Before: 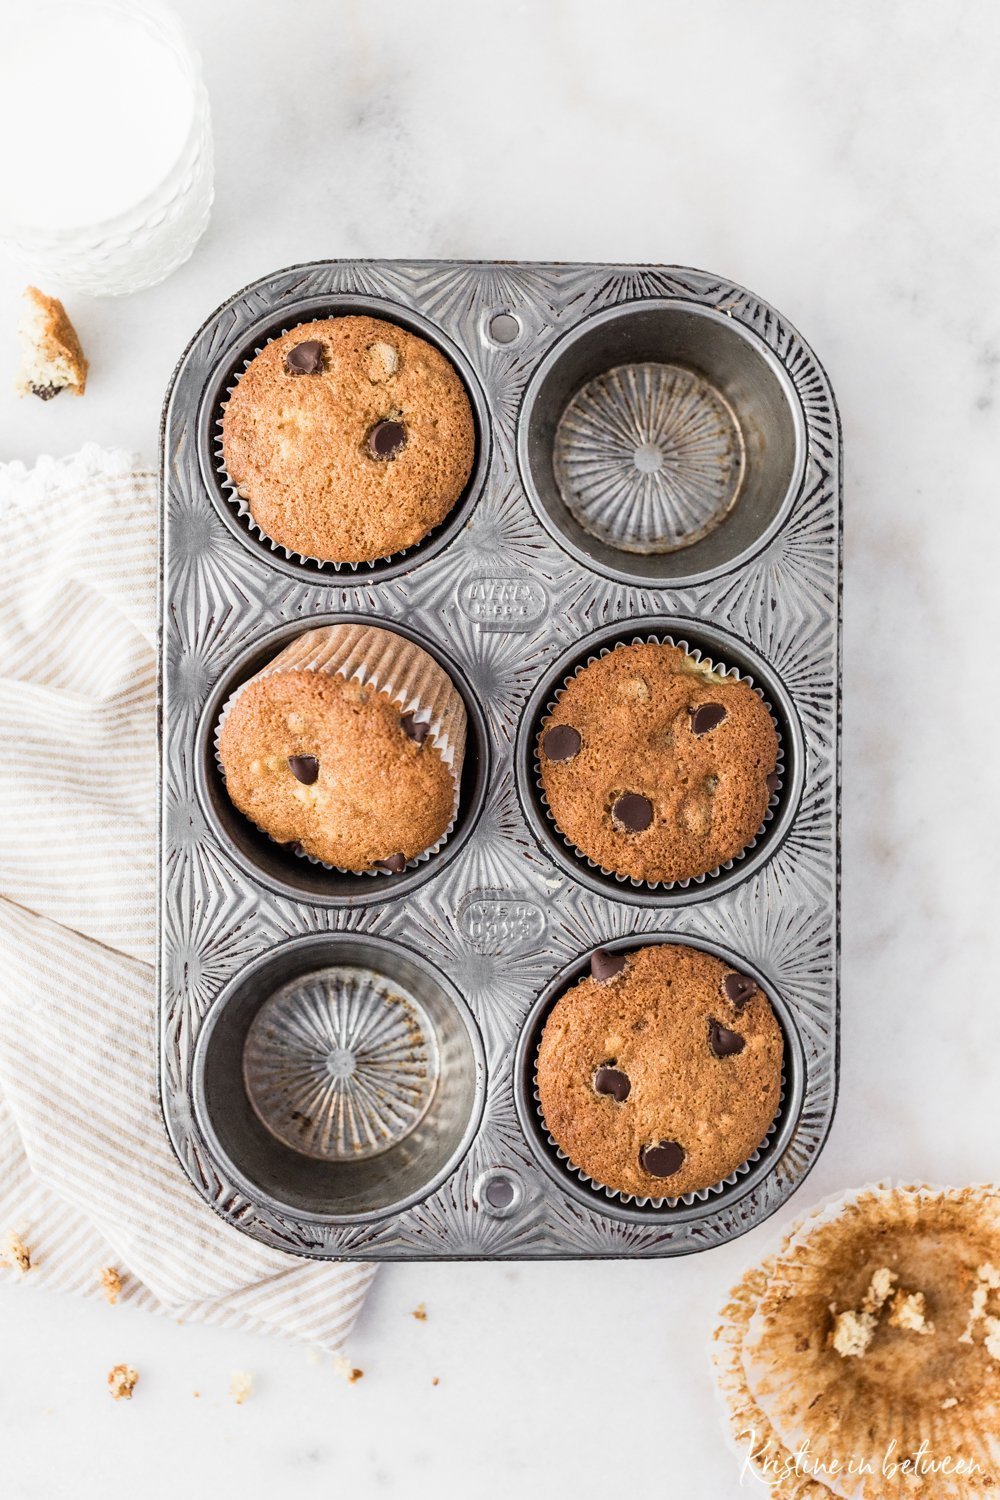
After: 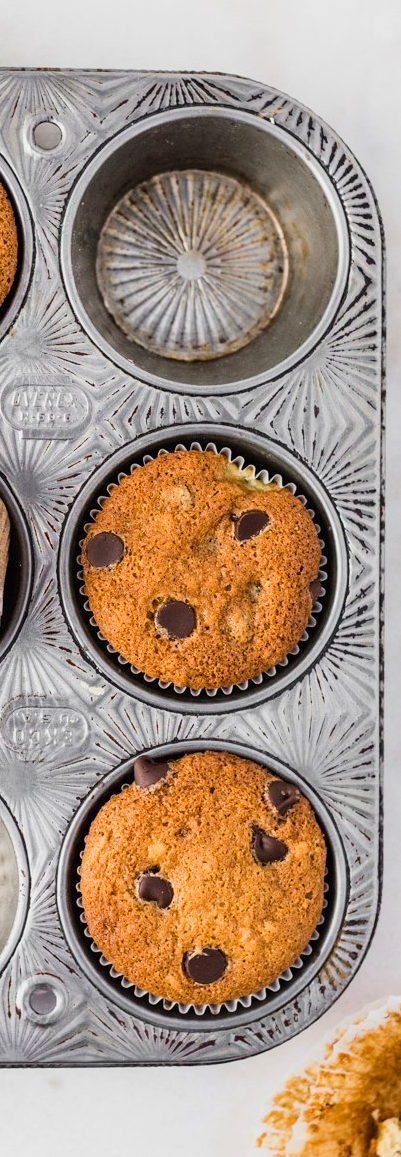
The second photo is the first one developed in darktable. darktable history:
crop: left 45.723%, top 12.89%, right 14.146%, bottom 9.97%
color balance rgb: perceptual saturation grading › global saturation 19.572%, perceptual brilliance grading › global brilliance 2.83%, contrast -9.406%
tone curve: curves: ch0 [(0, 0.003) (0.117, 0.101) (0.257, 0.246) (0.408, 0.432) (0.611, 0.653) (0.824, 0.846) (1, 1)]; ch1 [(0, 0) (0.227, 0.197) (0.405, 0.421) (0.501, 0.501) (0.522, 0.53) (0.563, 0.572) (0.589, 0.611) (0.699, 0.709) (0.976, 0.992)]; ch2 [(0, 0) (0.208, 0.176) (0.377, 0.38) (0.5, 0.5) (0.537, 0.534) (0.571, 0.576) (0.681, 0.746) (1, 1)], color space Lab, linked channels, preserve colors none
